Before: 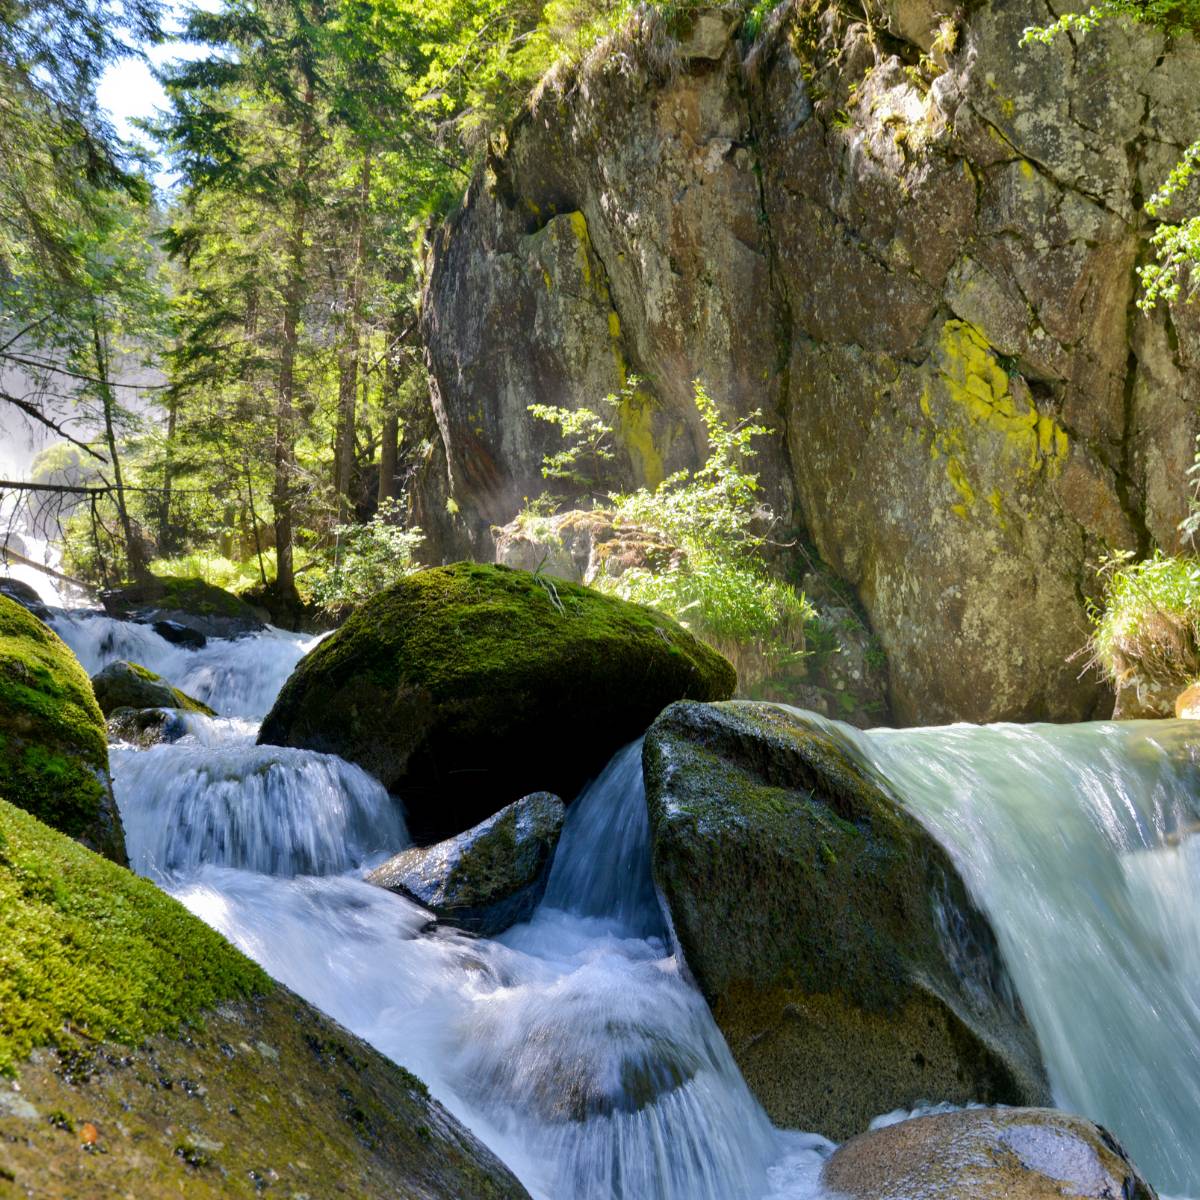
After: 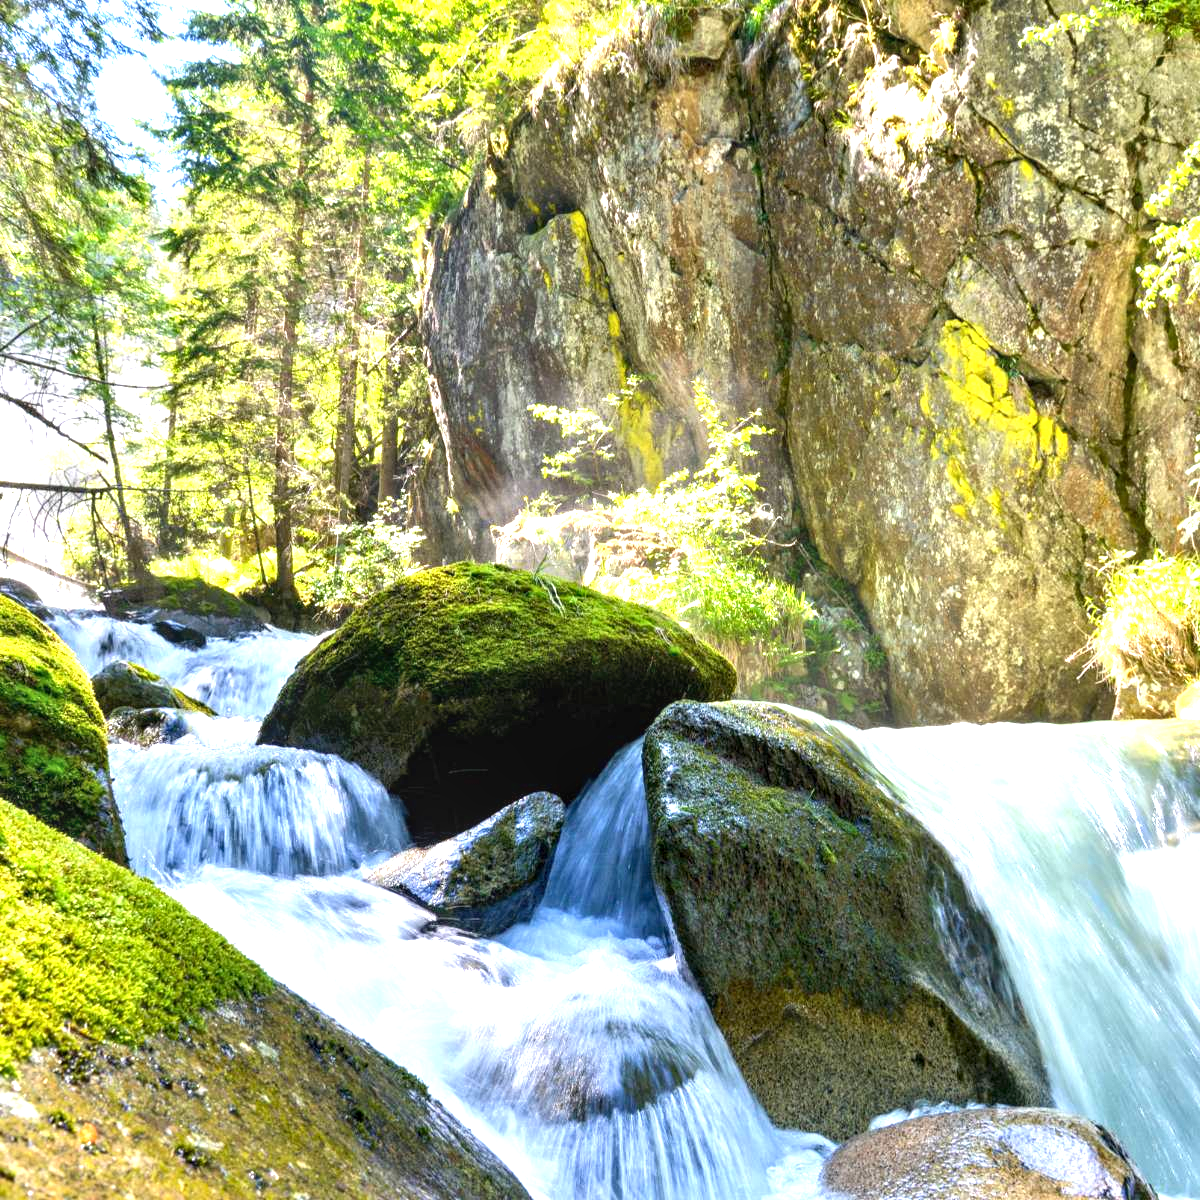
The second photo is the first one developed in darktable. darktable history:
local contrast: on, module defaults
exposure: exposure 1.5 EV, compensate highlight preservation false
